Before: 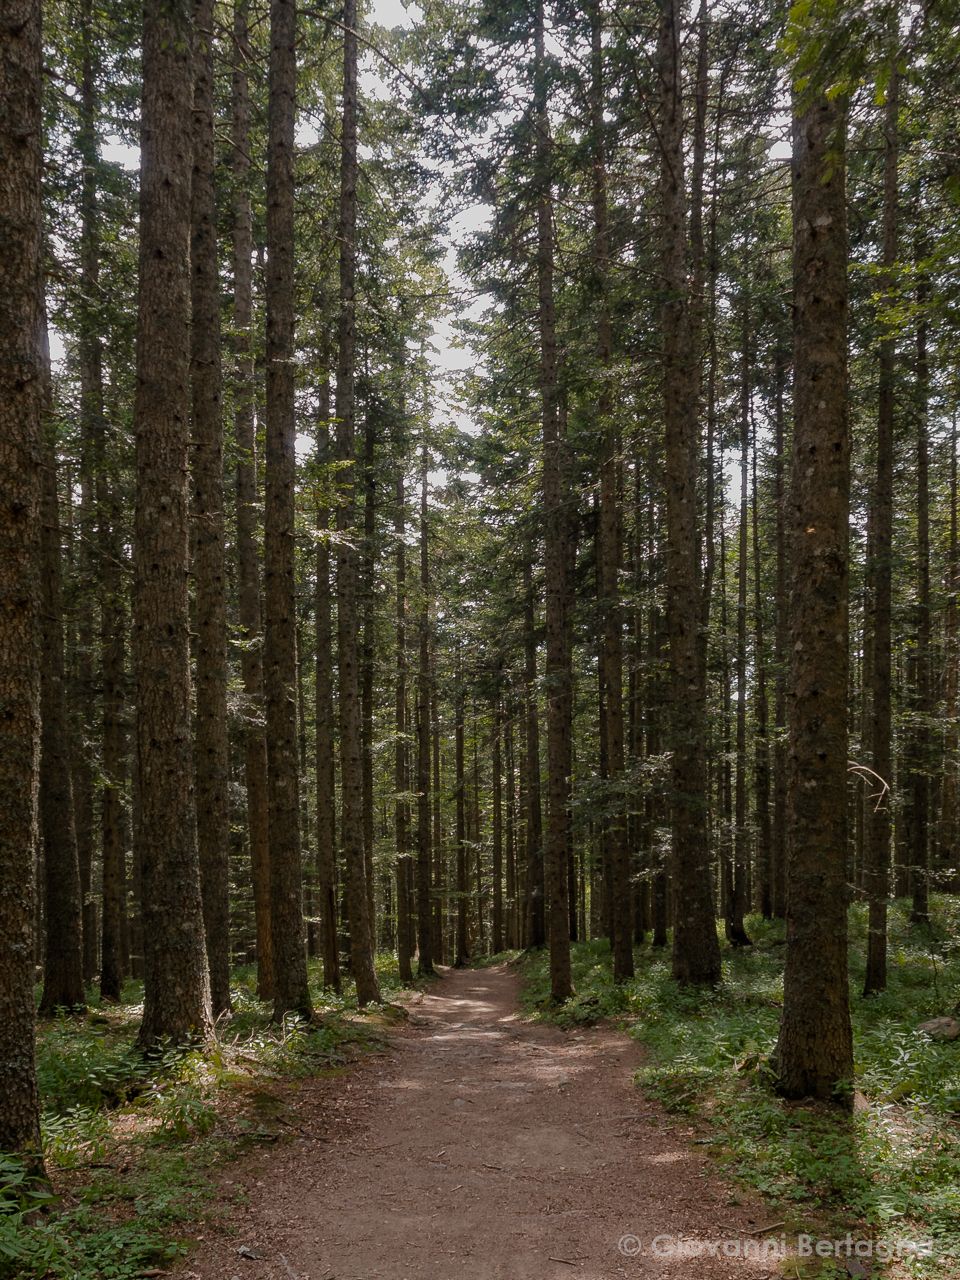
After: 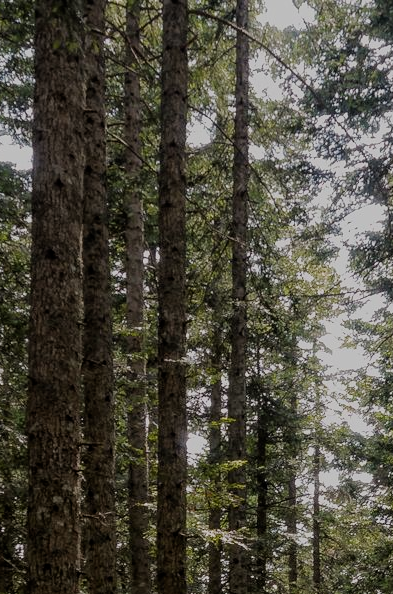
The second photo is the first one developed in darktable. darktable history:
exposure: black level correction 0.001, compensate exposure bias true, compensate highlight preservation false
crop and rotate: left 11.262%, top 0.046%, right 47.73%, bottom 53.525%
filmic rgb: black relative exposure -7.32 EV, white relative exposure 5.08 EV, hardness 3.22
